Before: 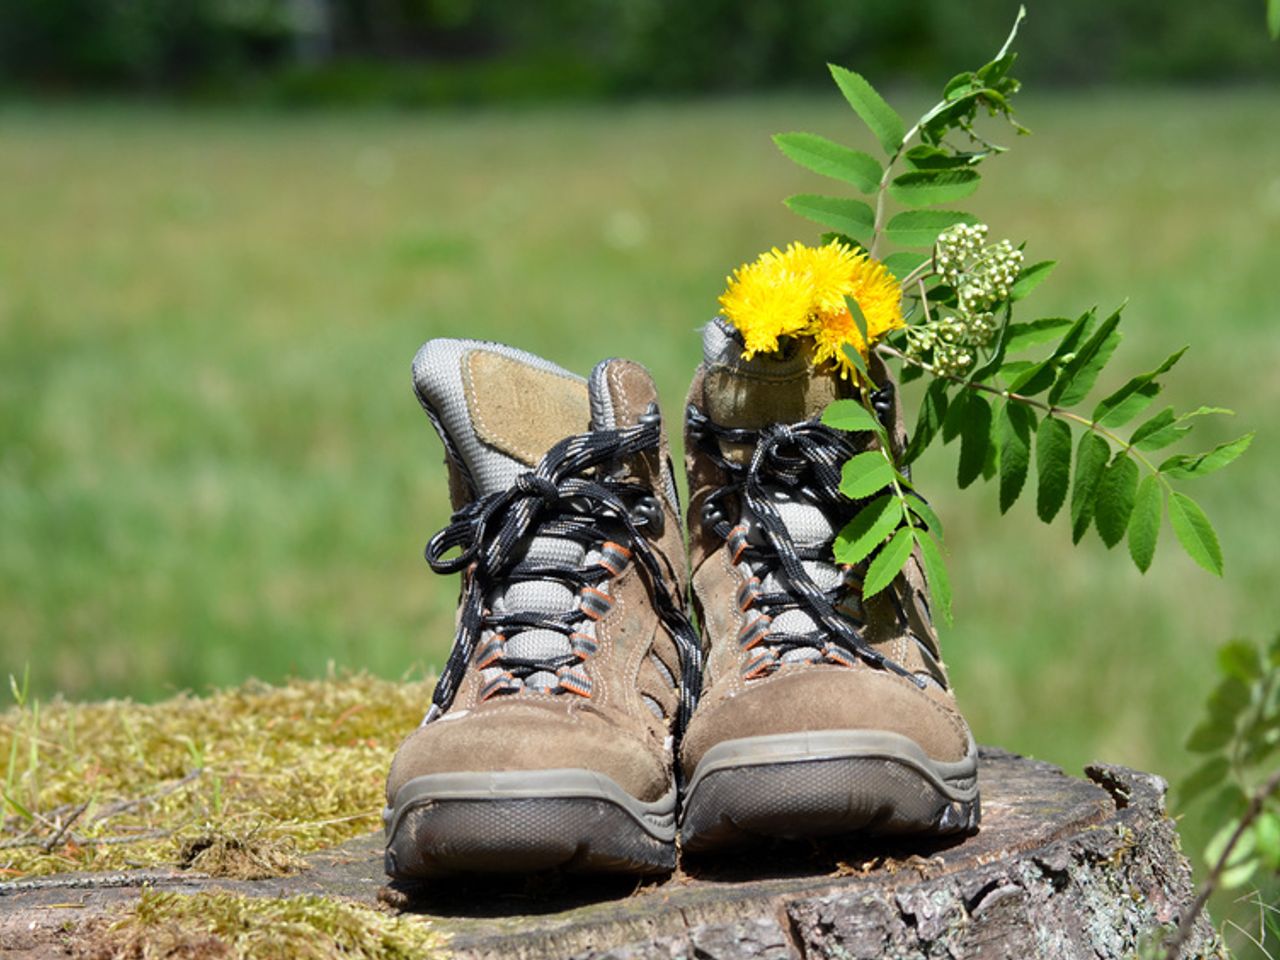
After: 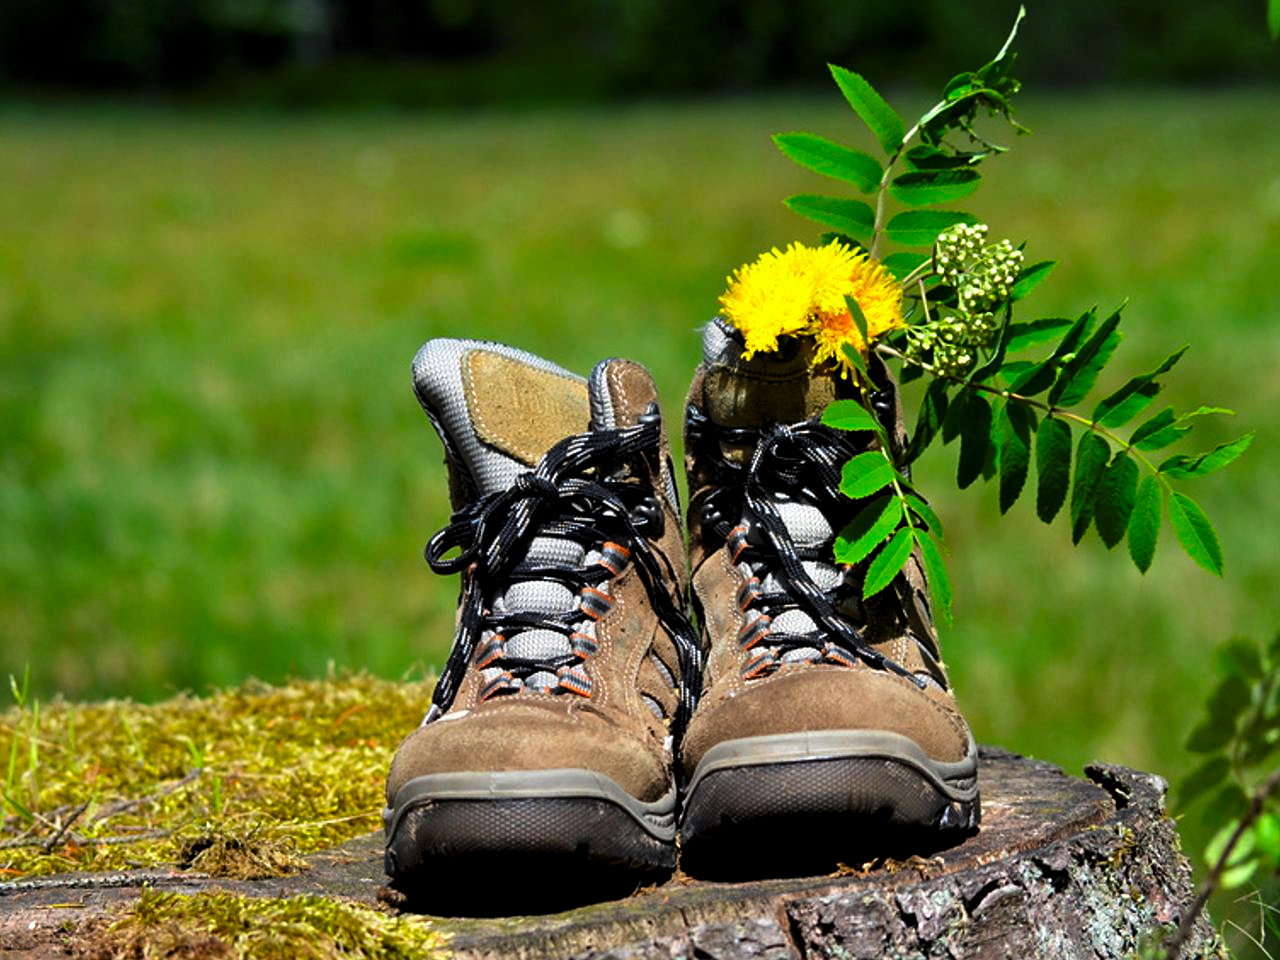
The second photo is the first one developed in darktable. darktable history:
levels: levels [0.101, 0.578, 0.953]
color correction: saturation 1.8
sharpen: amount 0.2
color balance: mode lift, gamma, gain (sRGB)
